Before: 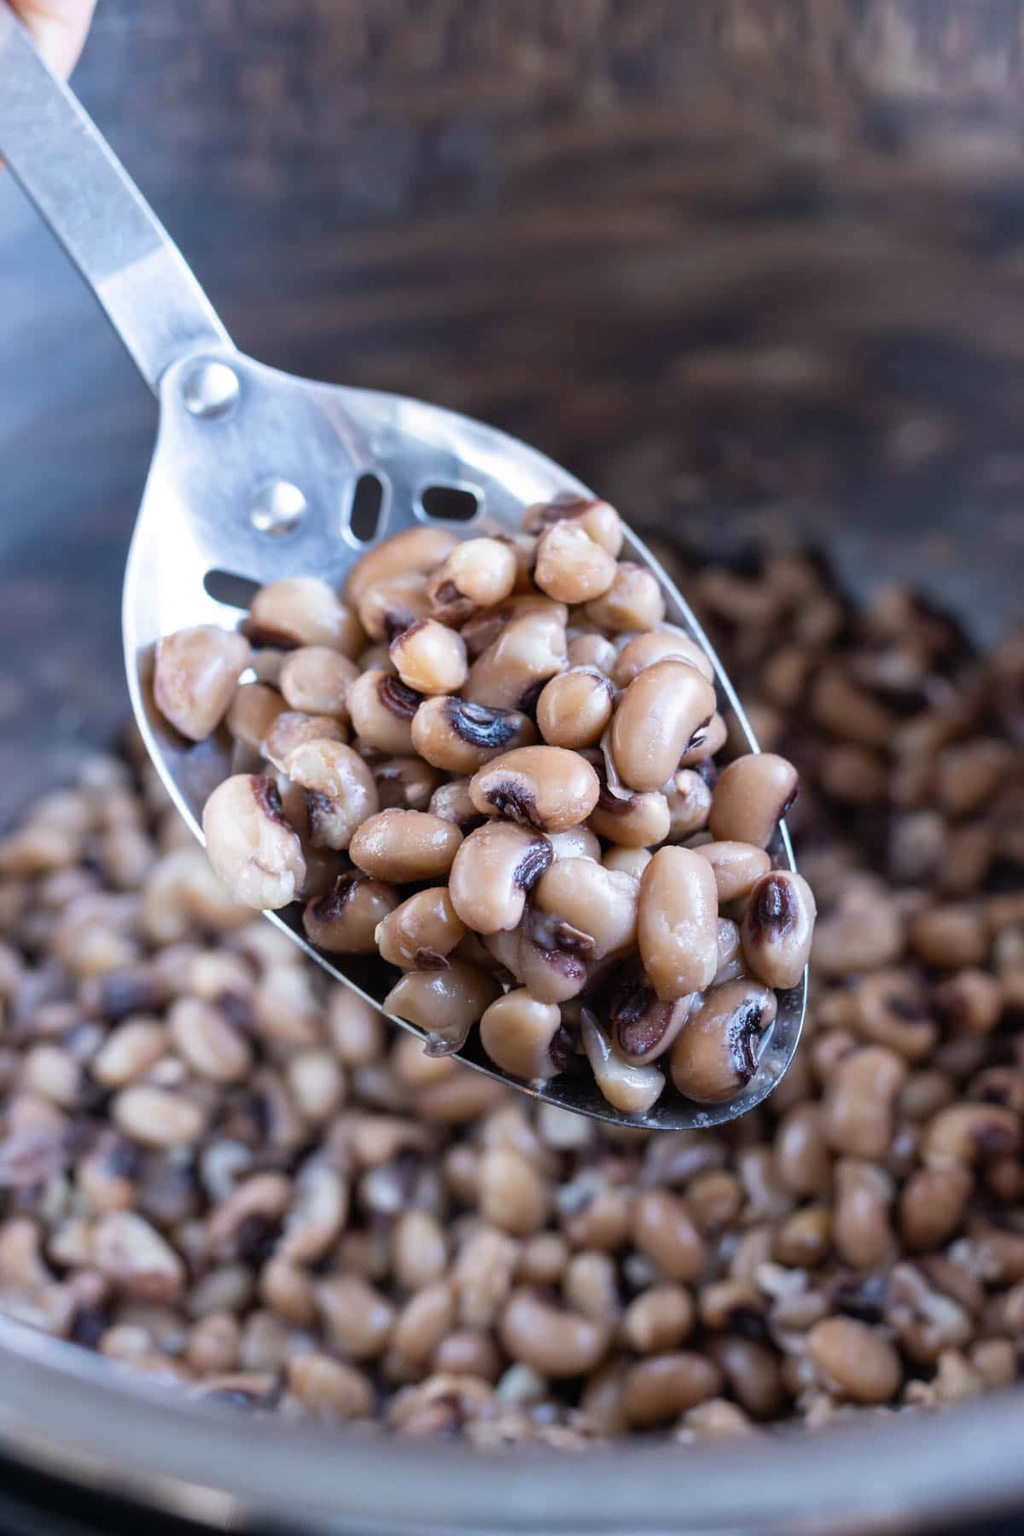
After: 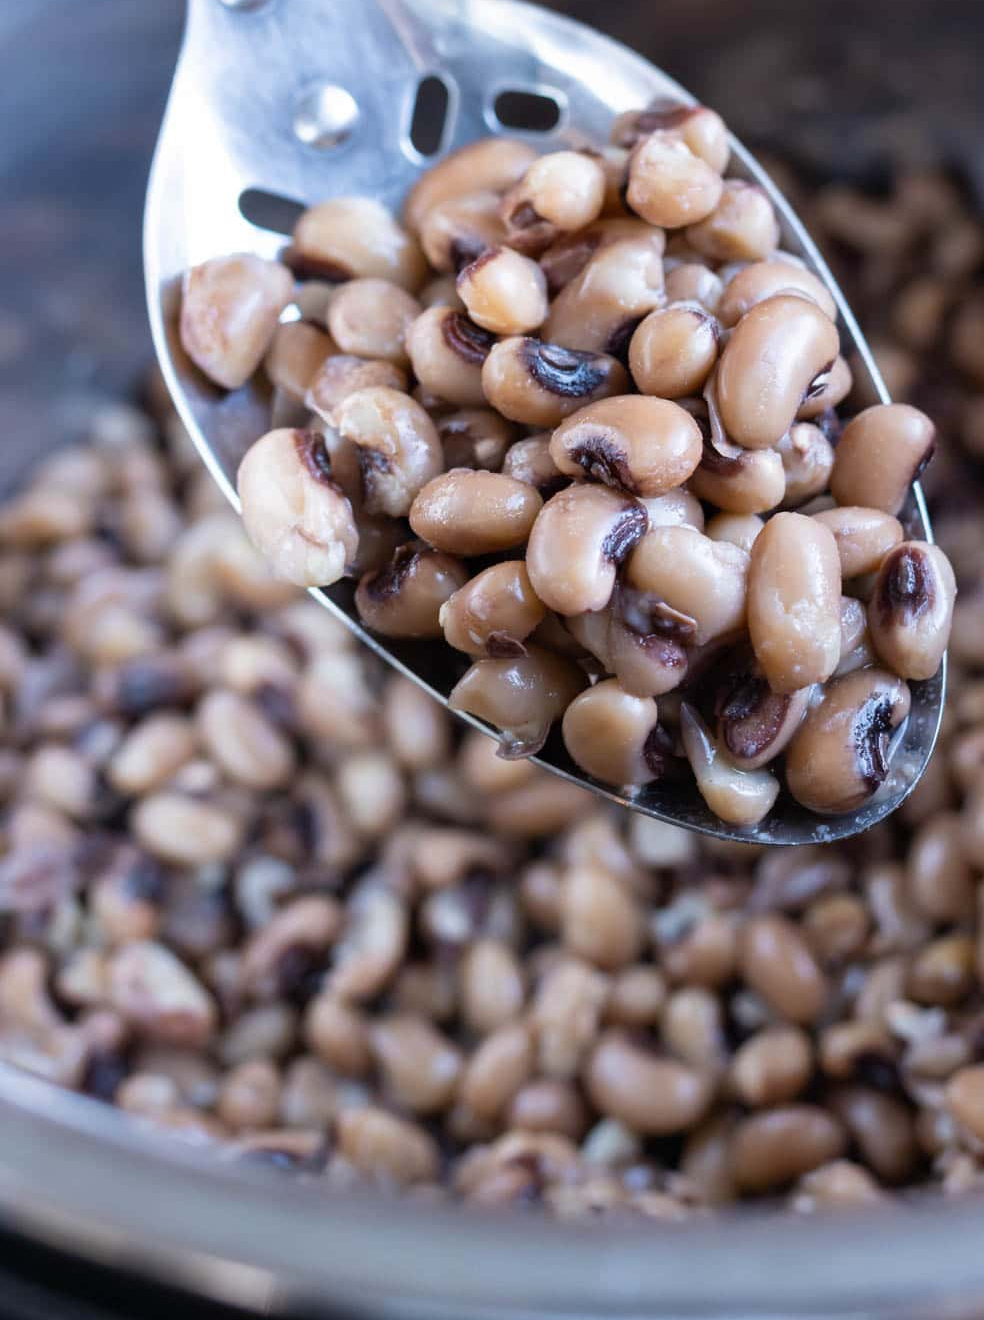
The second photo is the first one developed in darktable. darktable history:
crop: top 26.616%, right 17.966%
